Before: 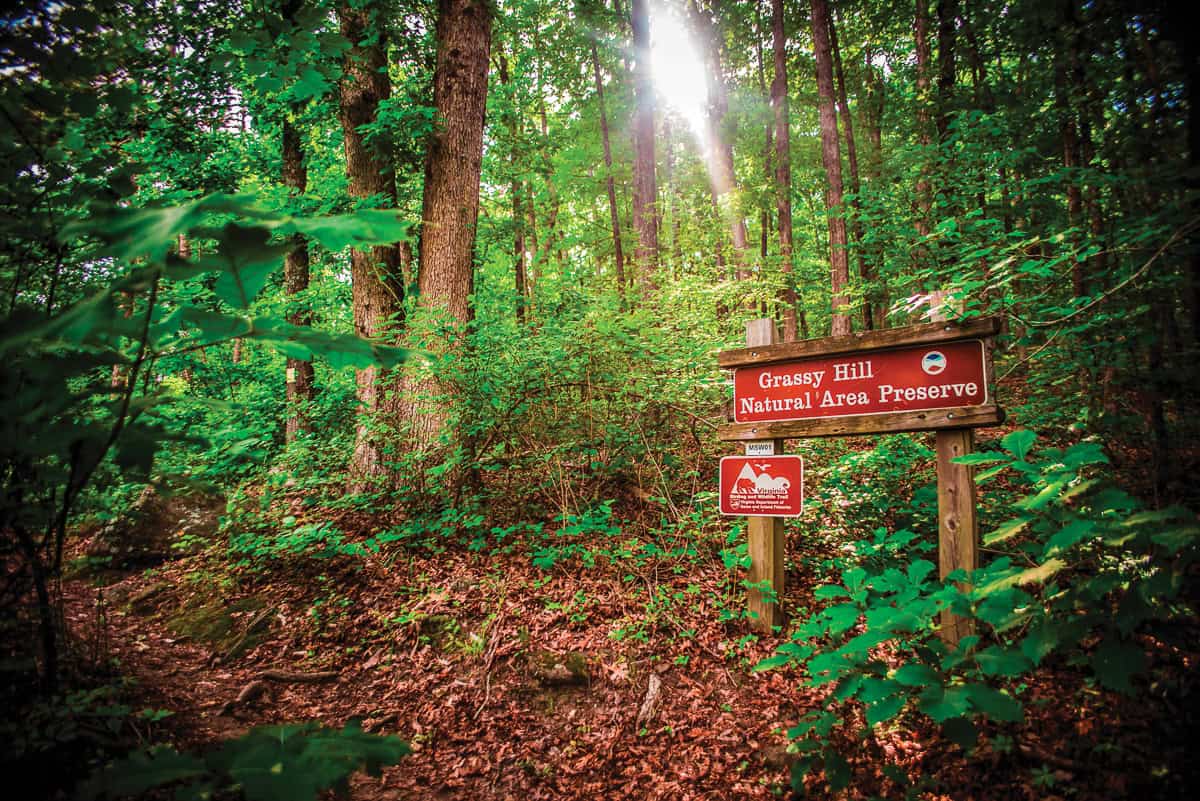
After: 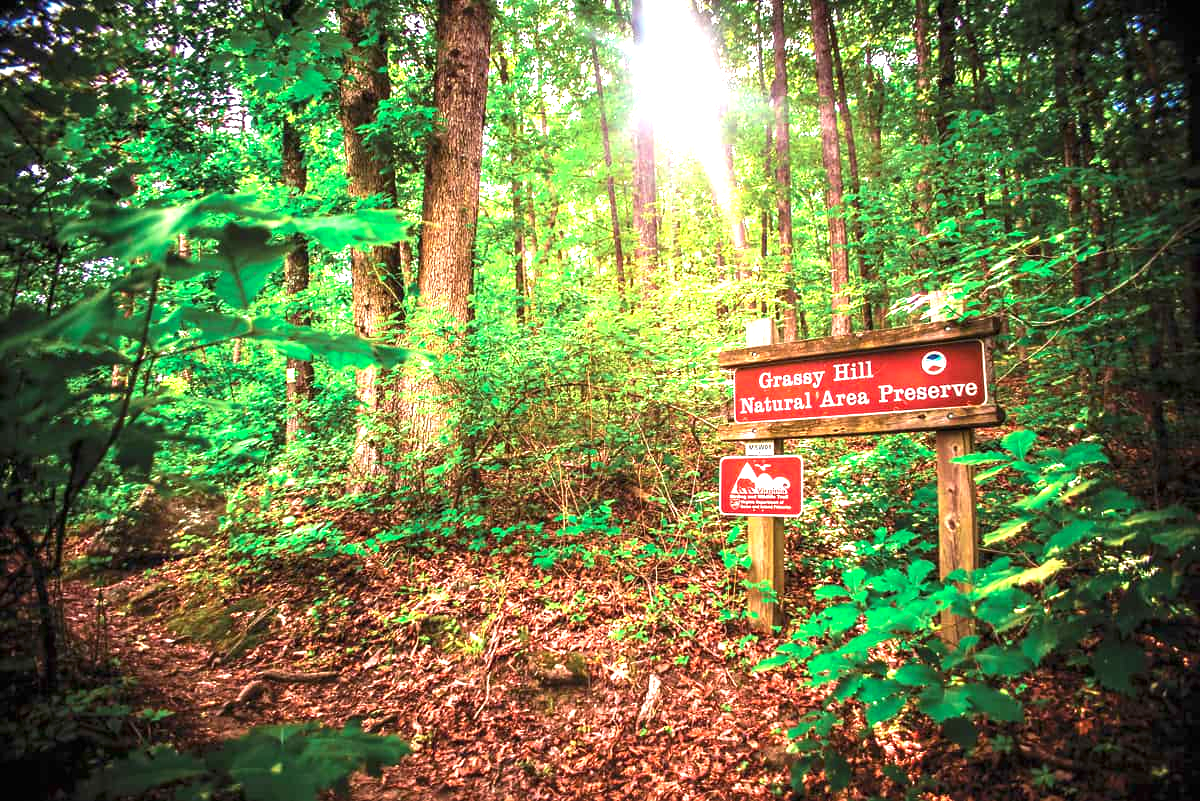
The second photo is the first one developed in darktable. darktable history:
base curve: curves: ch0 [(0, 0) (0.303, 0.277) (1, 1)], preserve colors none
exposure: black level correction 0, exposure 1.438 EV, compensate exposure bias true, compensate highlight preservation false
